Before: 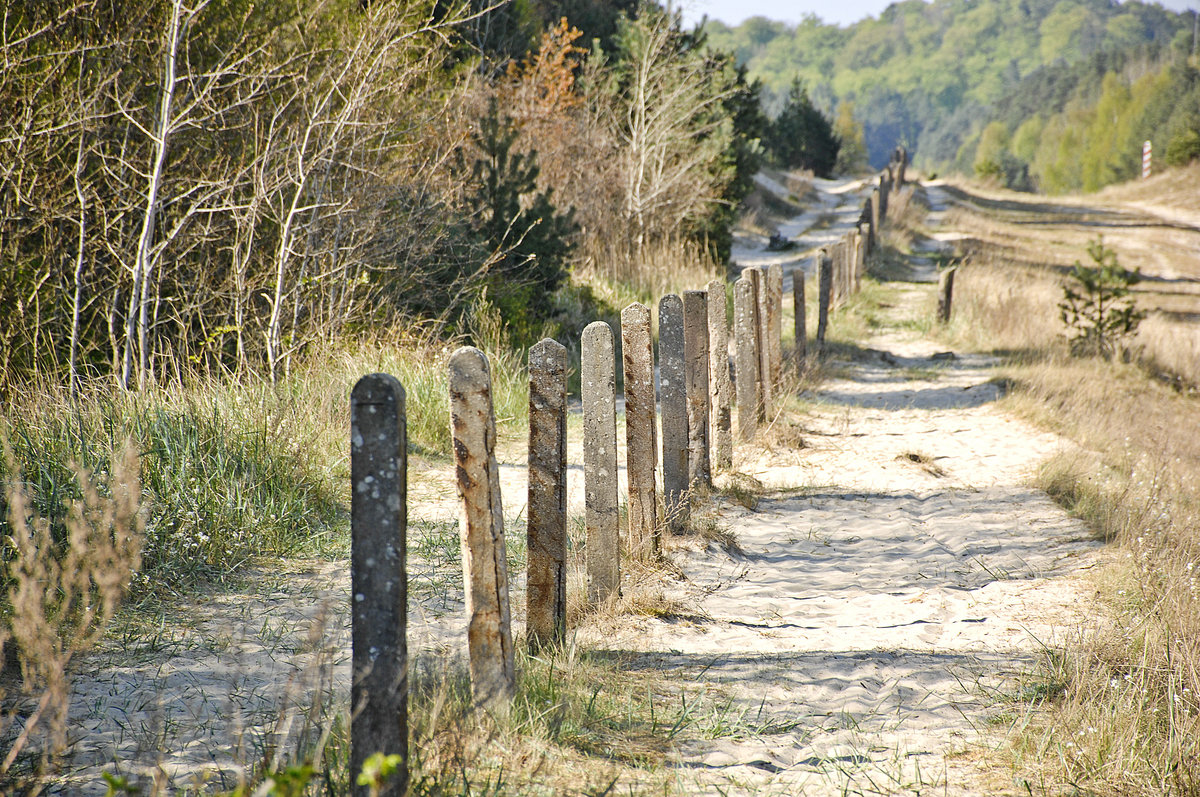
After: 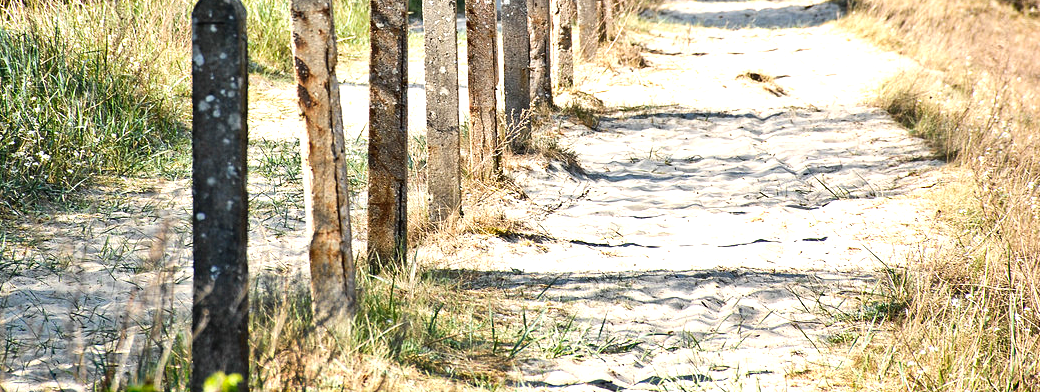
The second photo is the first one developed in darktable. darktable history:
crop and rotate: left 13.296%, top 47.92%, bottom 2.877%
shadows and highlights: shadows 36.51, highlights -27.14, highlights color adjustment 39.67%, soften with gaussian
tone equalizer: -8 EV -0.768 EV, -7 EV -0.718 EV, -6 EV -0.616 EV, -5 EV -0.42 EV, -3 EV 0.395 EV, -2 EV 0.6 EV, -1 EV 0.683 EV, +0 EV 0.725 EV, edges refinement/feathering 500, mask exposure compensation -1.57 EV, preserve details no
